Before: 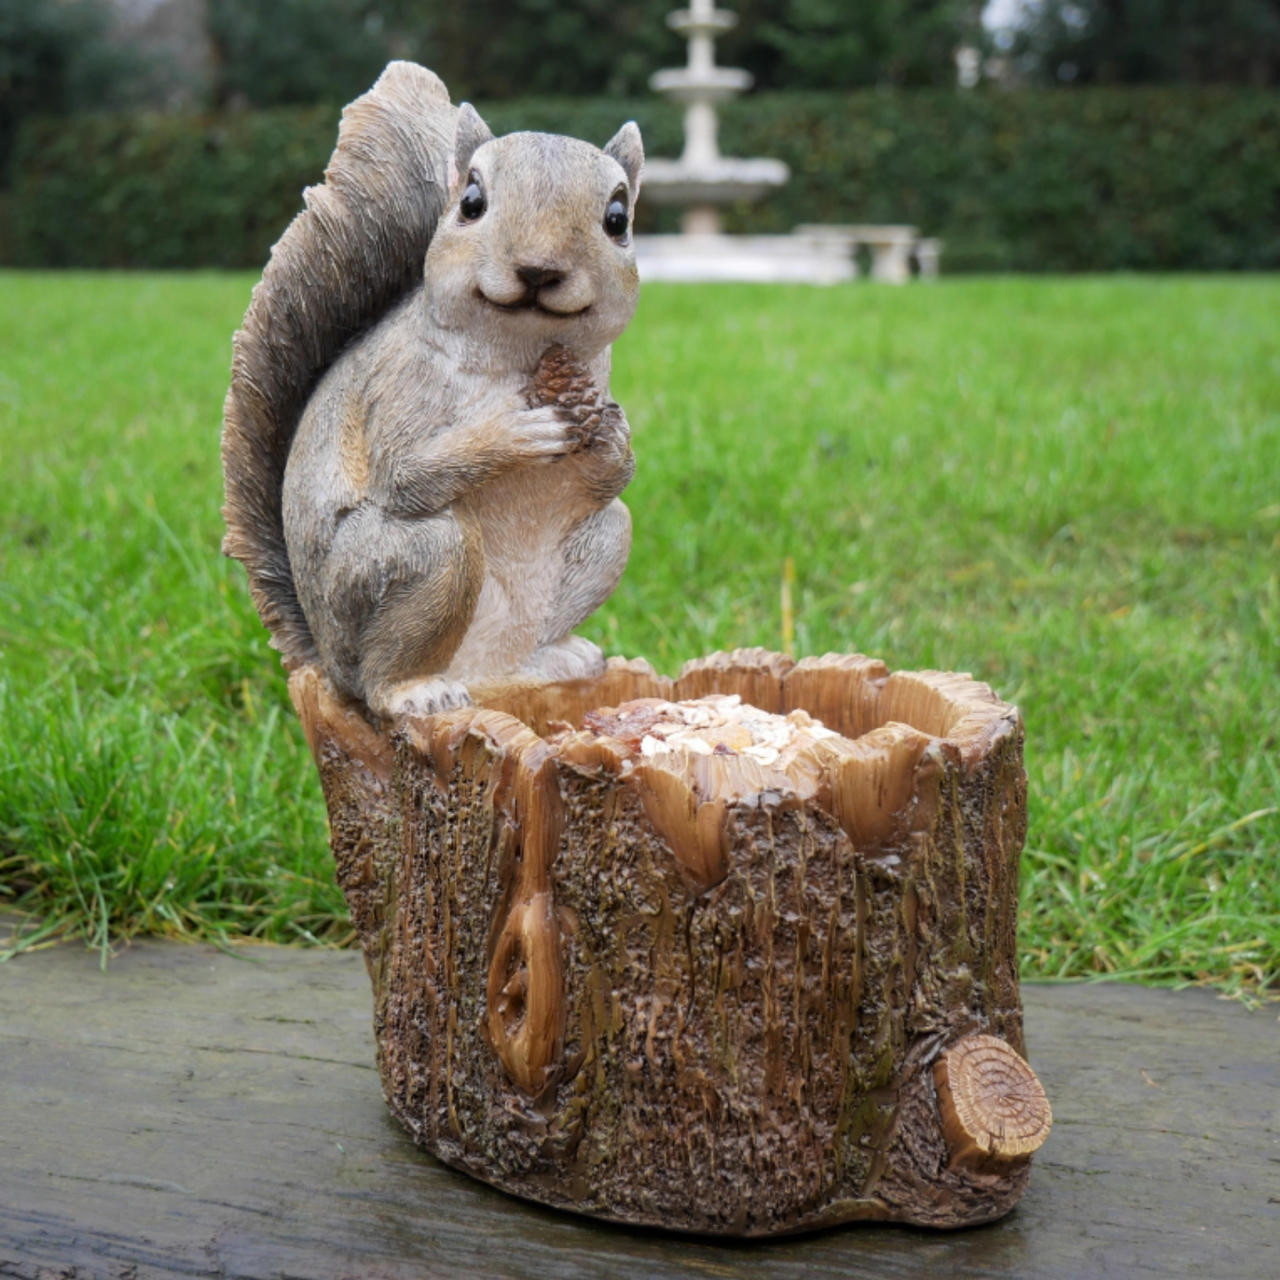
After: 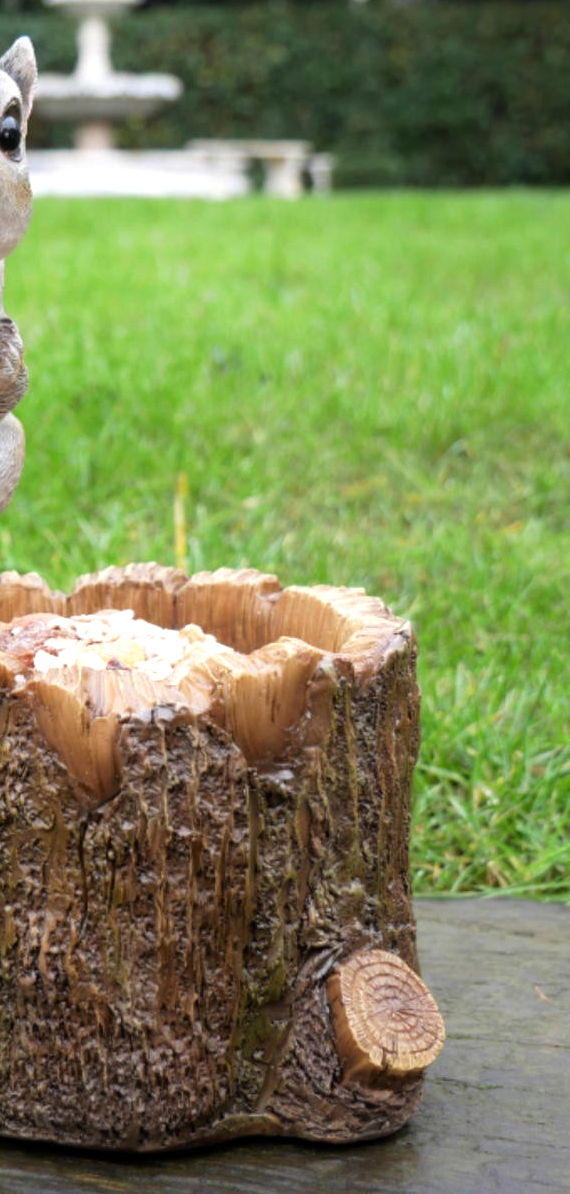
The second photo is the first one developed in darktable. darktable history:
crop: left 47.474%, top 6.708%, right 7.945%
tone equalizer: -8 EV -0.454 EV, -7 EV -0.413 EV, -6 EV -0.349 EV, -5 EV -0.209 EV, -3 EV 0.232 EV, -2 EV 0.332 EV, -1 EV 0.414 EV, +0 EV 0.415 EV
